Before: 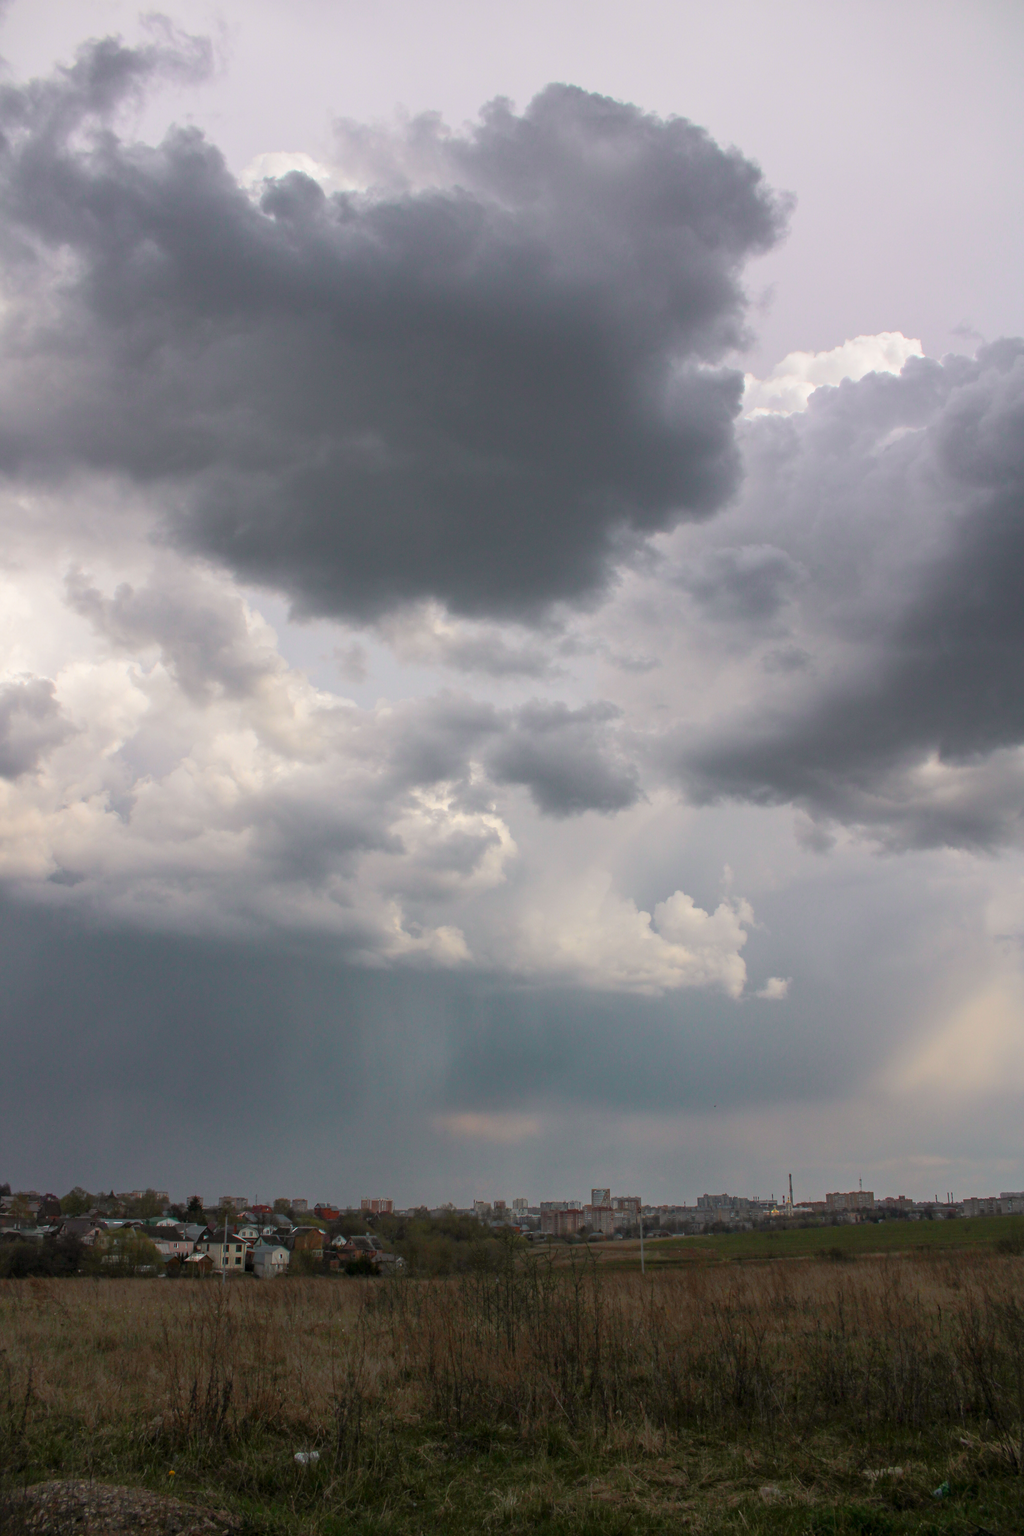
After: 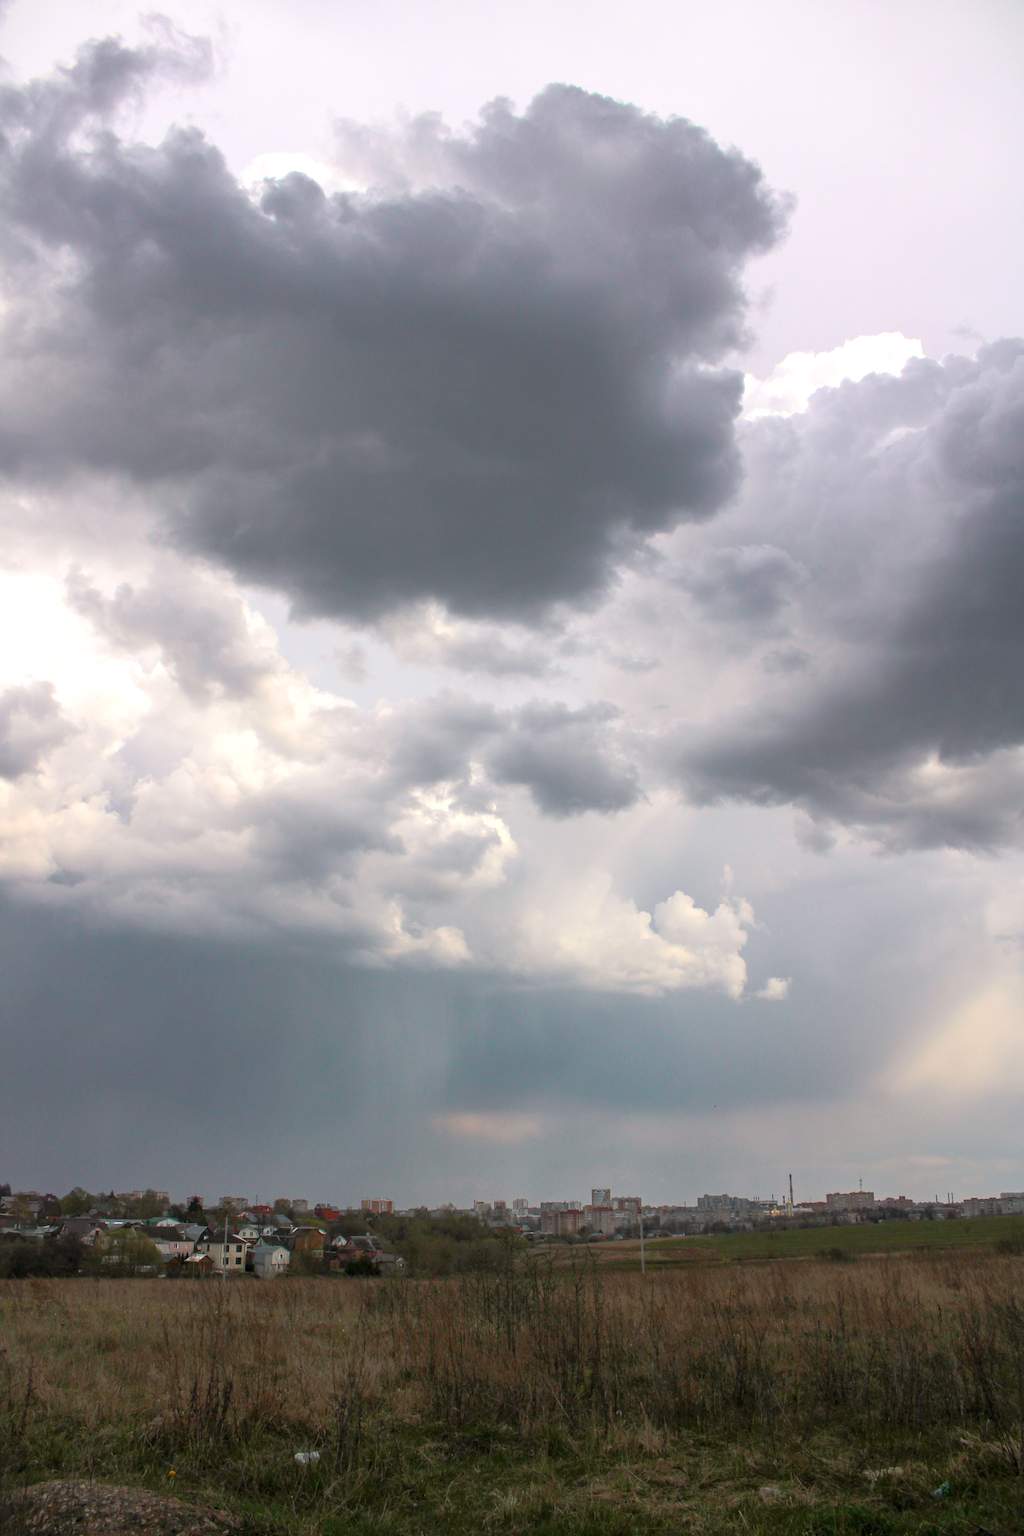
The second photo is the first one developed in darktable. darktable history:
exposure: black level correction 0, exposure 0.5 EV, compensate highlight preservation false
white balance: emerald 1
